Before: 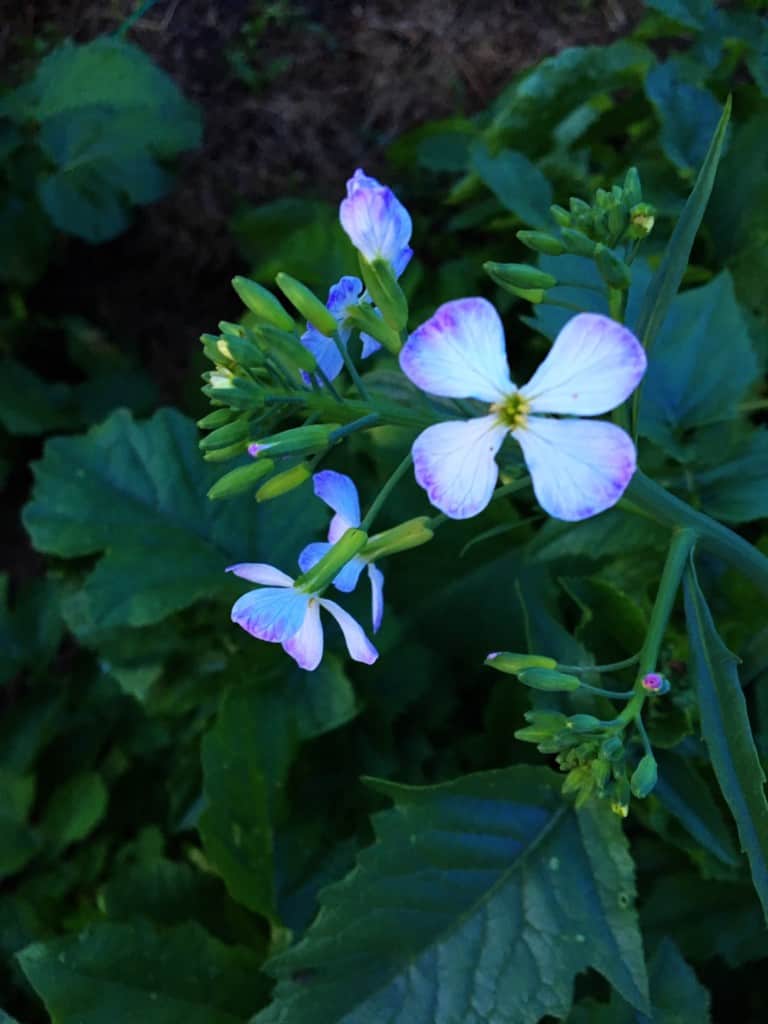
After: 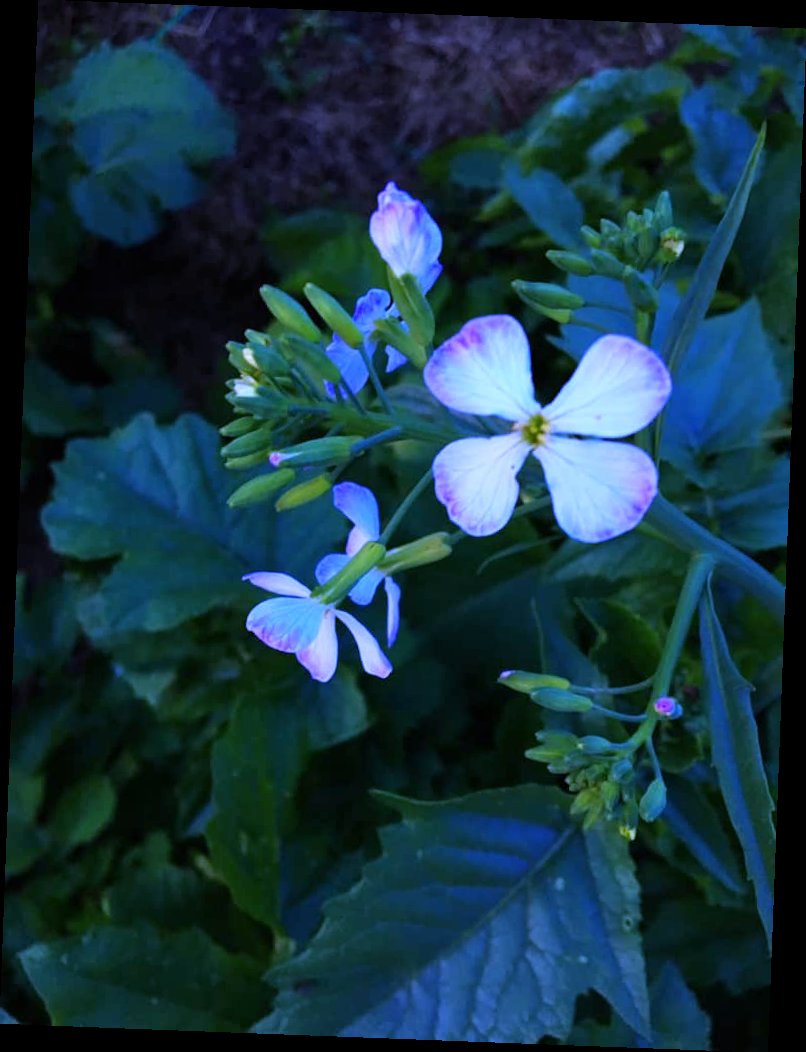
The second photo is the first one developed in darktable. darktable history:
rotate and perspective: rotation 2.17°, automatic cropping off
white balance: red 0.98, blue 1.61
